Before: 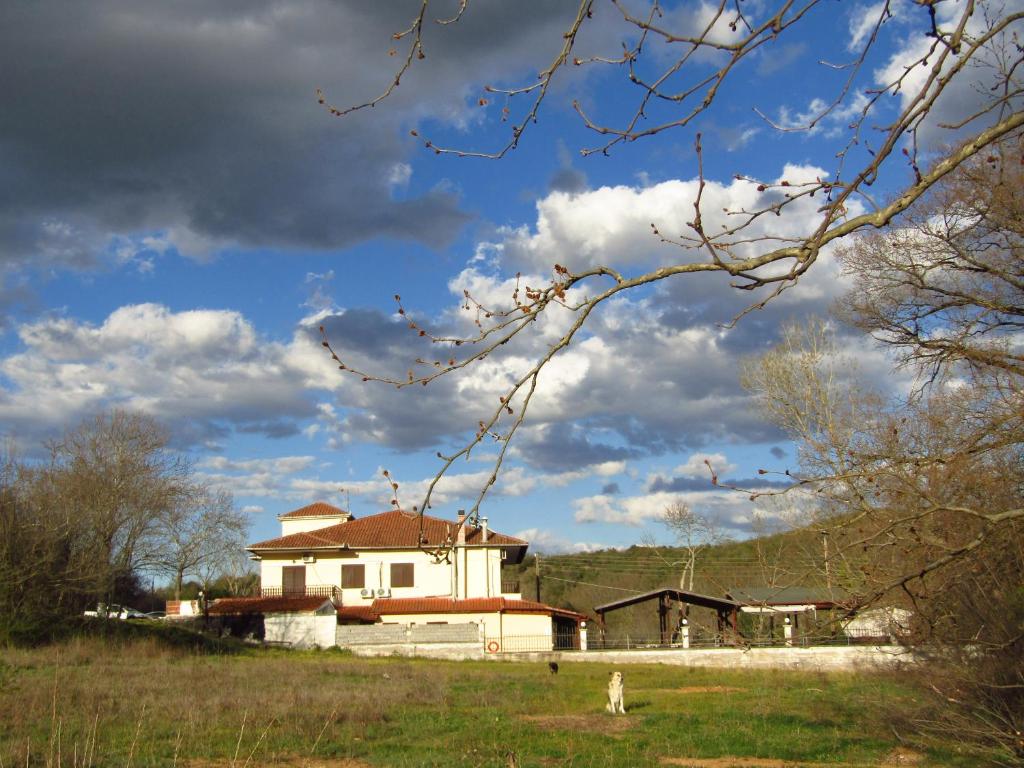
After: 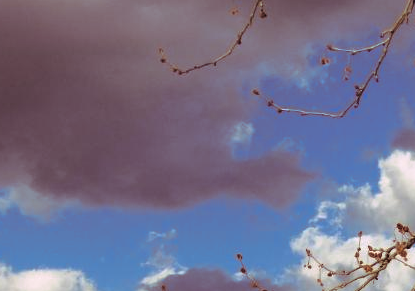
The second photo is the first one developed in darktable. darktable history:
split-toning: highlights › hue 298.8°, highlights › saturation 0.73, compress 41.76%
crop: left 15.452%, top 5.459%, right 43.956%, bottom 56.62%
